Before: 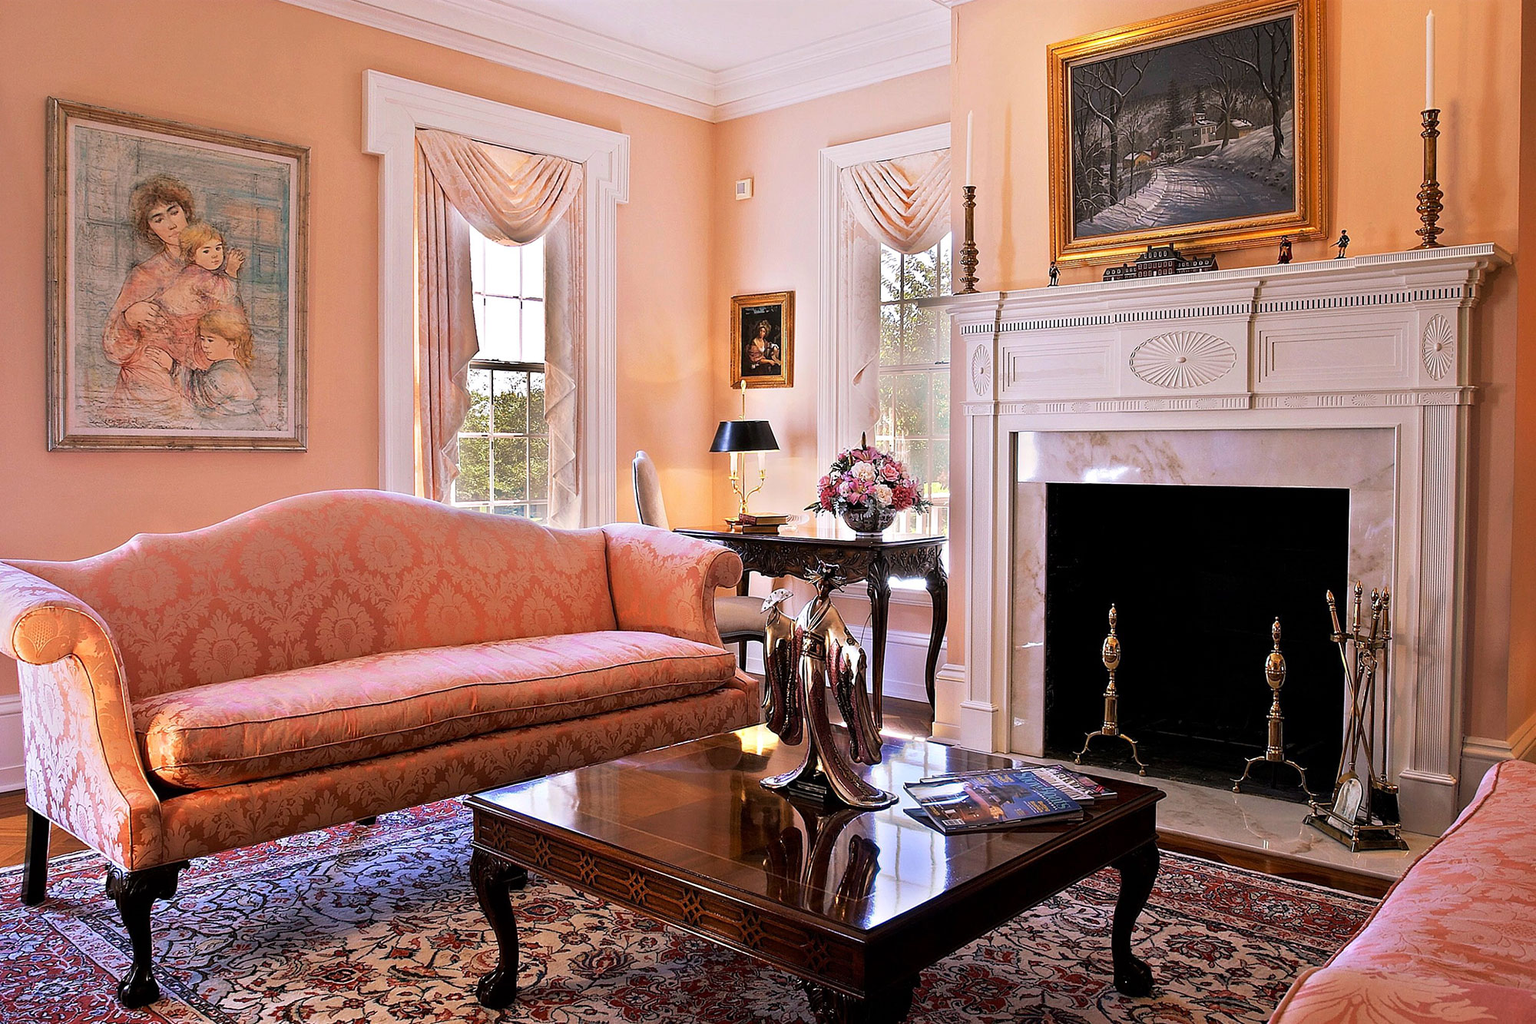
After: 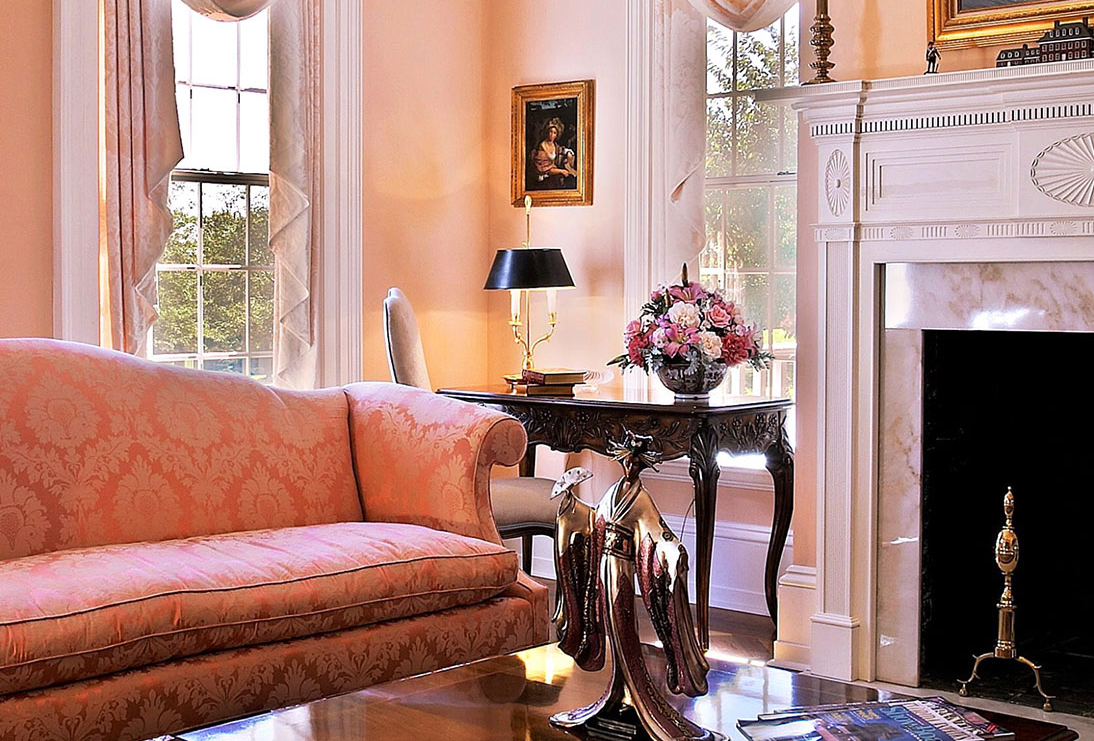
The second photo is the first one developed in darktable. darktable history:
crop and rotate: left 22.005%, top 22.441%, right 23.254%, bottom 21.952%
